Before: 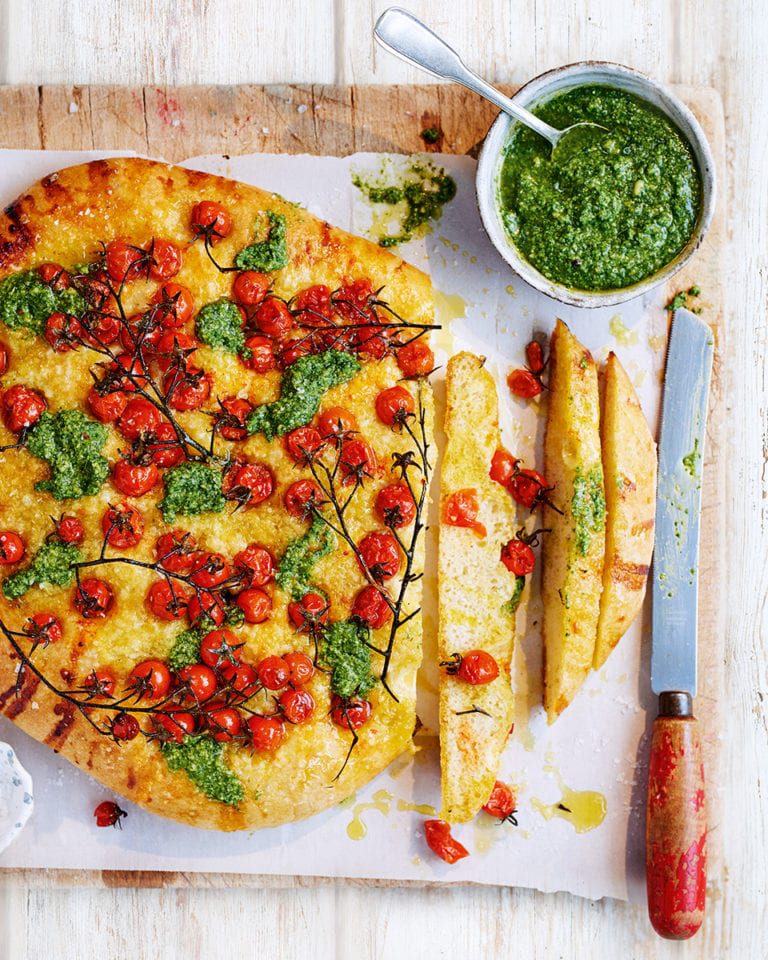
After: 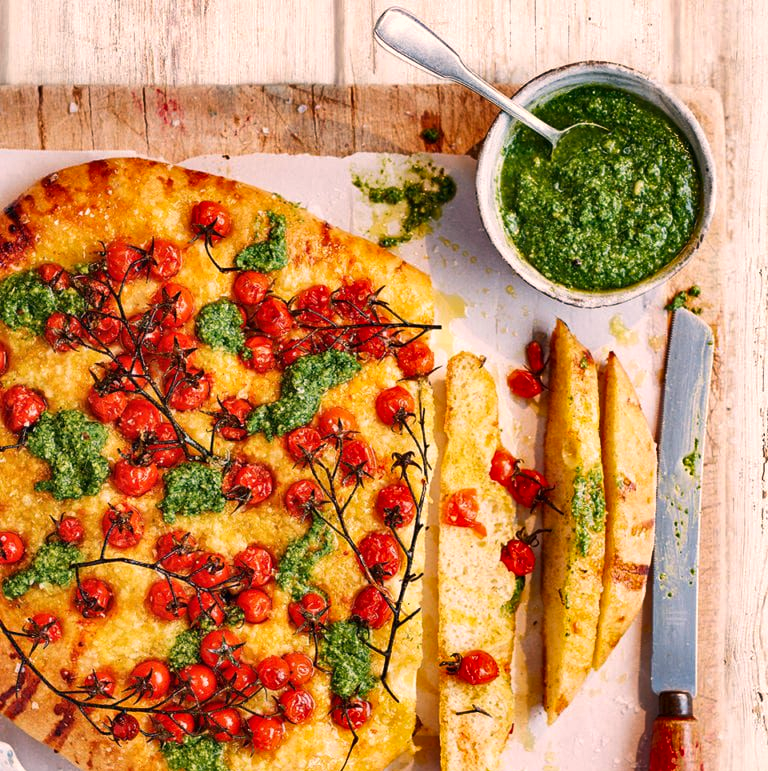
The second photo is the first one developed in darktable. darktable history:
crop: bottom 19.644%
white balance: red 1.127, blue 0.943
shadows and highlights: soften with gaussian
